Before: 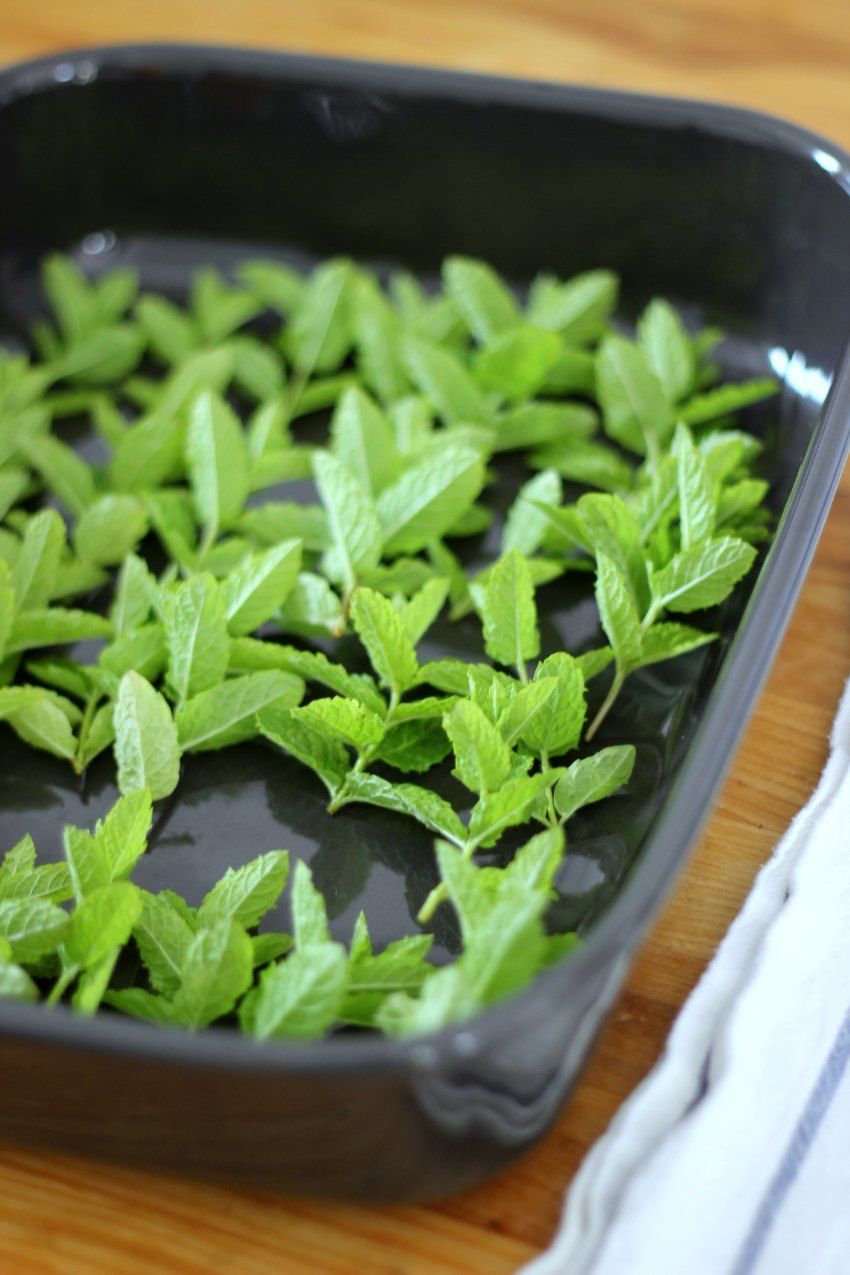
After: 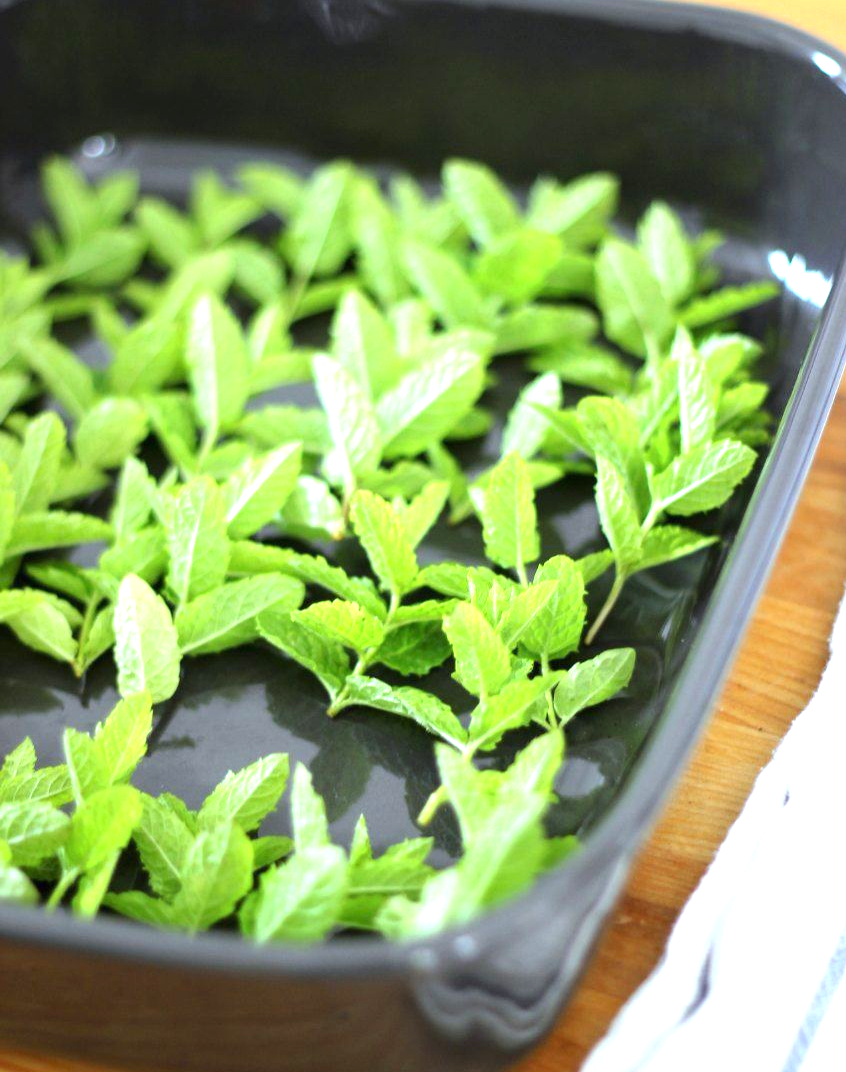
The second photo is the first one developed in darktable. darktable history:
crop: top 7.625%, bottom 8.027%
exposure: black level correction 0, exposure 1 EV, compensate highlight preservation false
